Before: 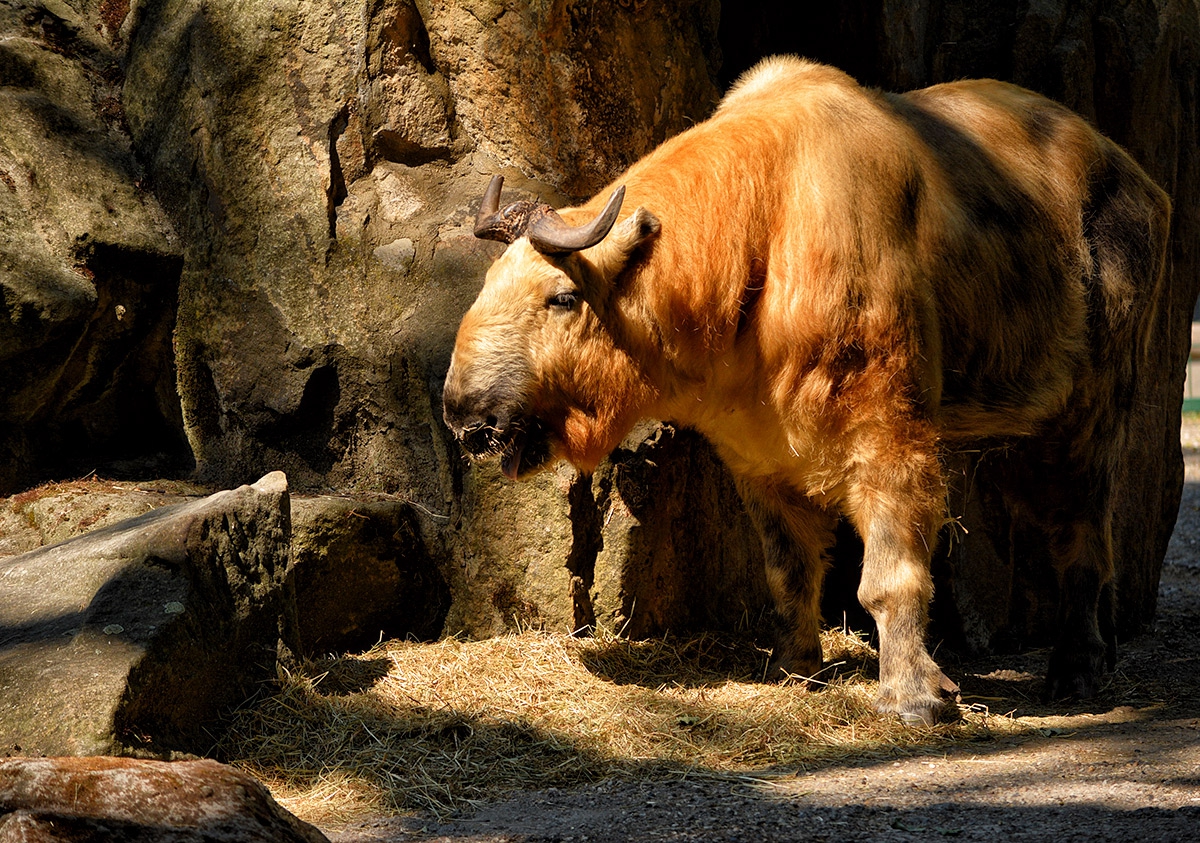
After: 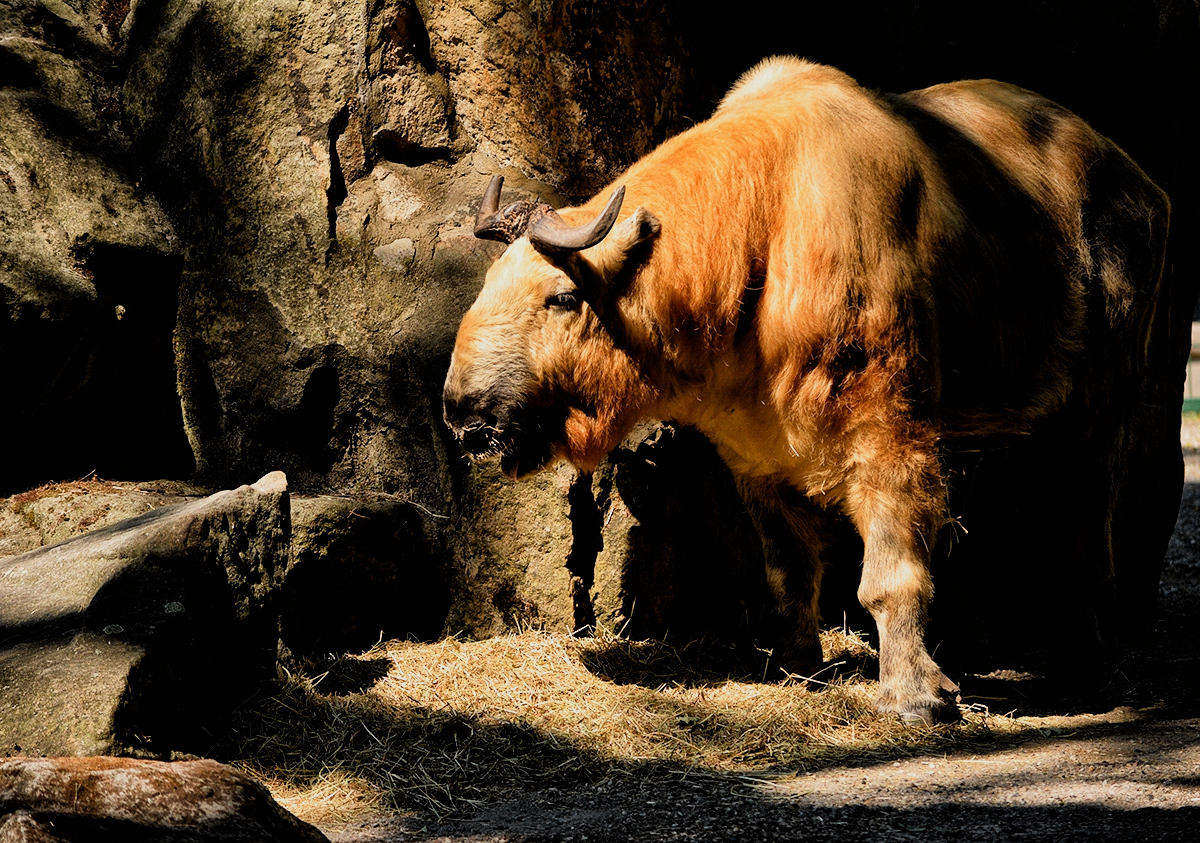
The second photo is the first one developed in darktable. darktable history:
filmic rgb: black relative exposure -5.08 EV, white relative exposure 3.97 EV, hardness 2.88, contrast 1.393, highlights saturation mix -19.19%
